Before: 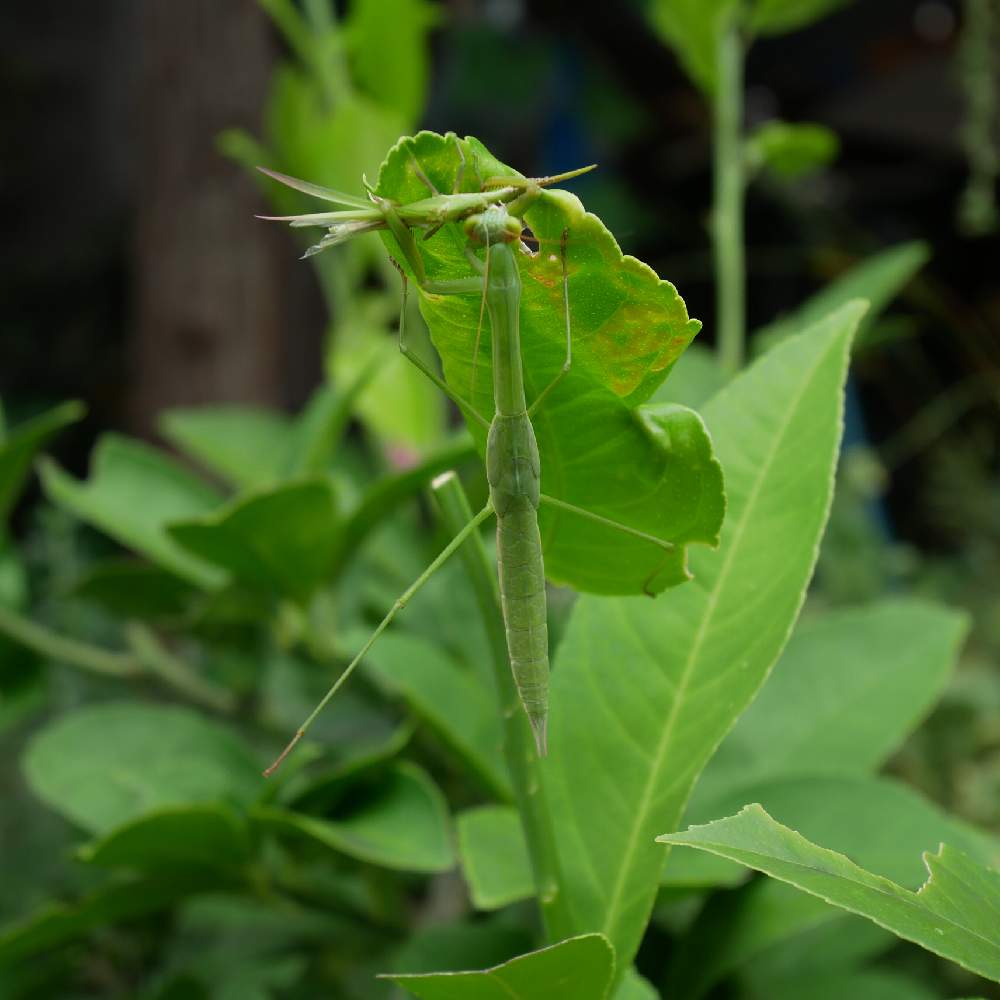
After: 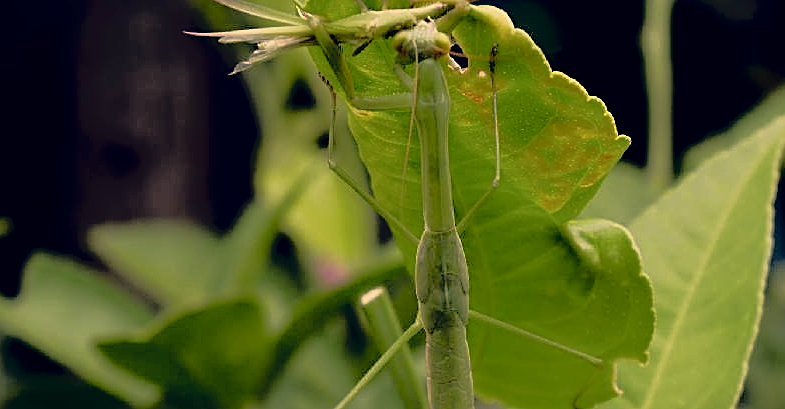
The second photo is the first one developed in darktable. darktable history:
tone equalizer: -8 EV -1.86 EV, -7 EV -1.19 EV, -6 EV -1.64 EV, edges refinement/feathering 500, mask exposure compensation -1.57 EV, preserve details no
crop: left 7.197%, top 18.477%, right 14.264%, bottom 40.544%
sharpen: on, module defaults
exposure: black level correction 0.016, exposure -0.008 EV, compensate highlight preservation false
color correction: highlights a* 20.15, highlights b* 26.74, shadows a* 3.36, shadows b* -17.26, saturation 0.759
